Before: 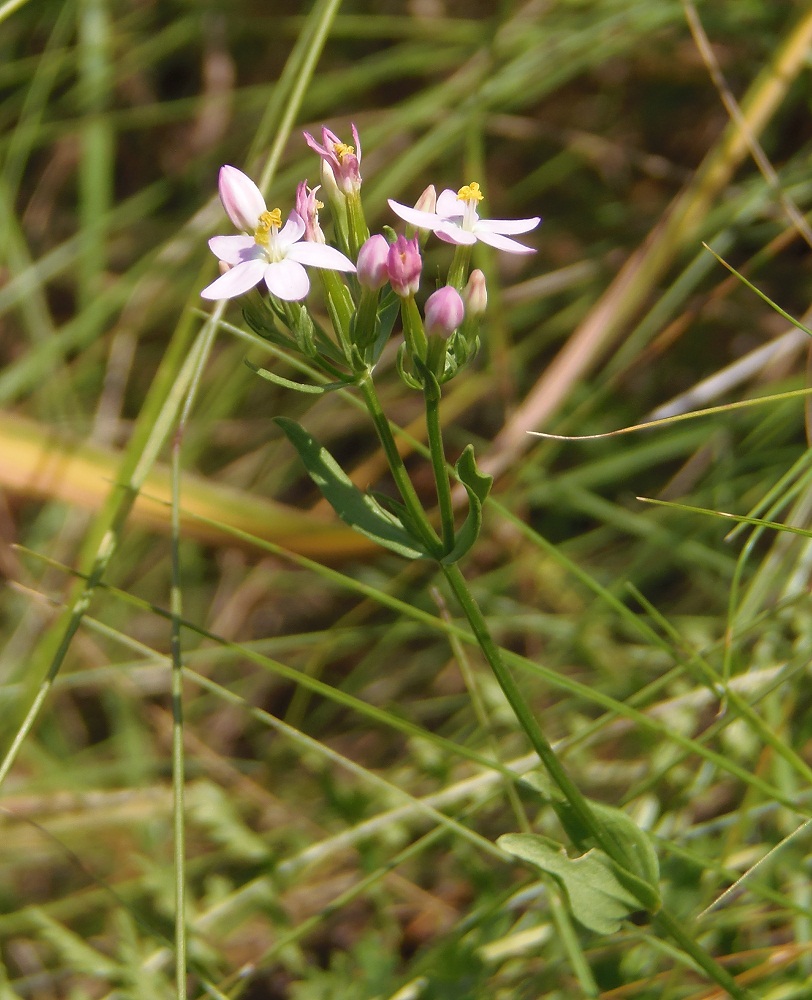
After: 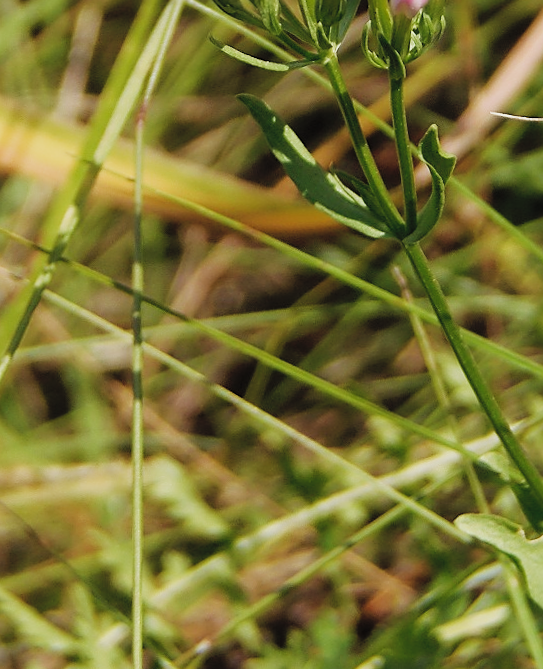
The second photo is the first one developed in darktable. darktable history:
contrast brightness saturation: brightness 0.15
sigmoid: contrast 1.7, skew -0.2, preserve hue 0%, red attenuation 0.1, red rotation 0.035, green attenuation 0.1, green rotation -0.017, blue attenuation 0.15, blue rotation -0.052, base primaries Rec2020
sharpen: on, module defaults
crop and rotate: angle -0.82°, left 3.85%, top 31.828%, right 27.992%
